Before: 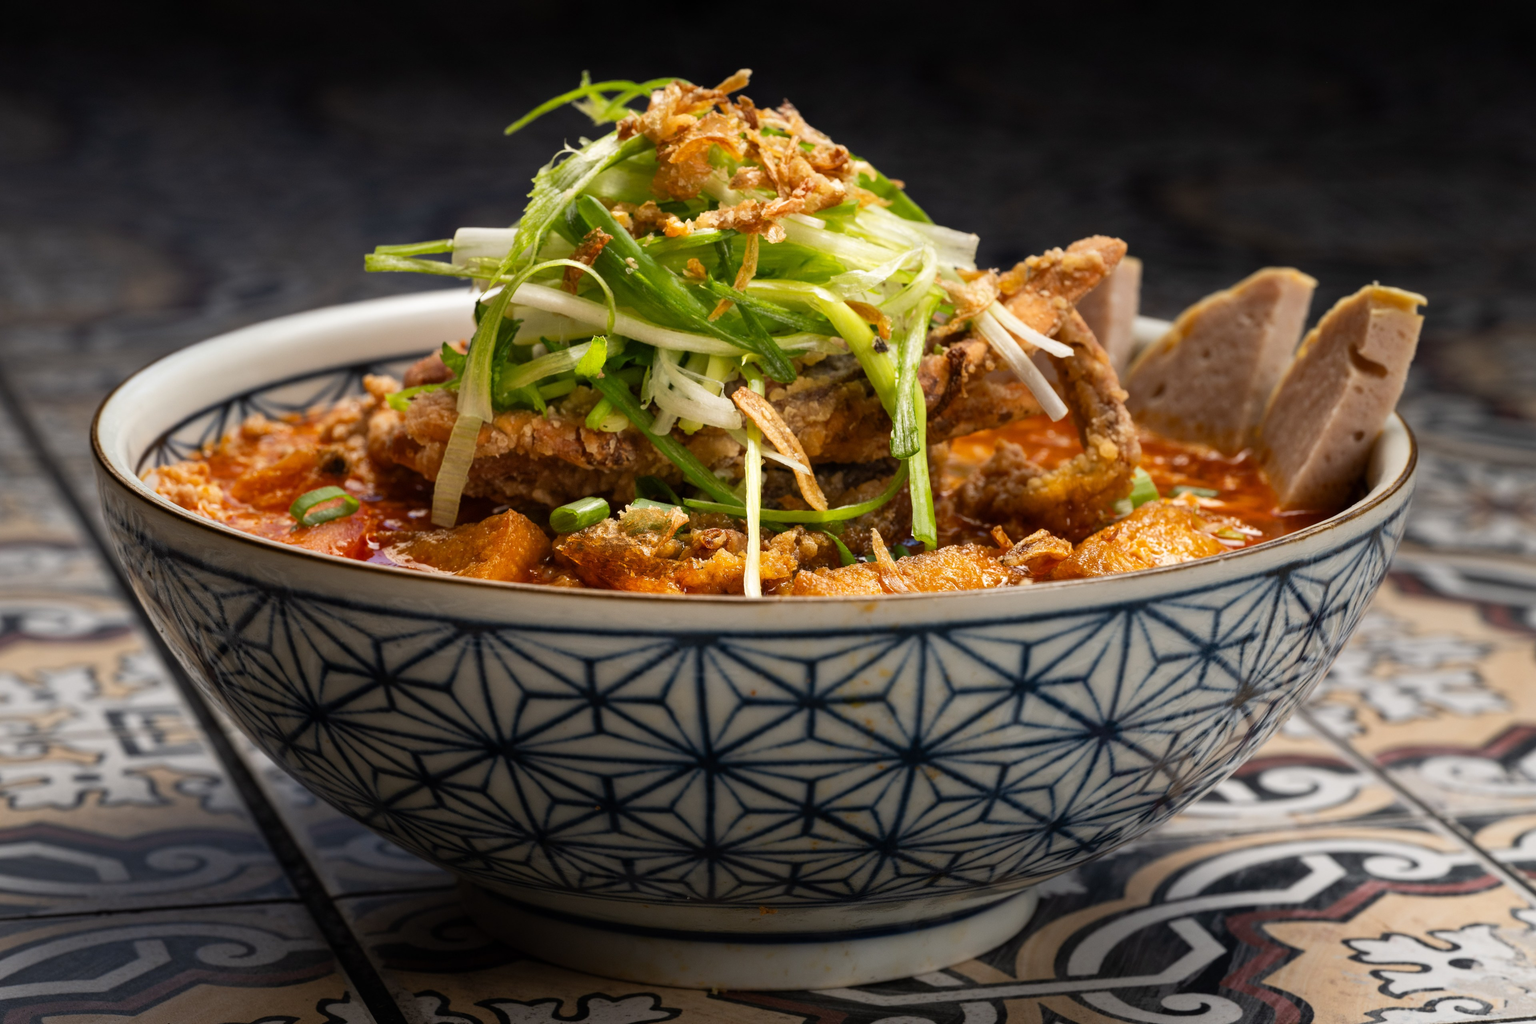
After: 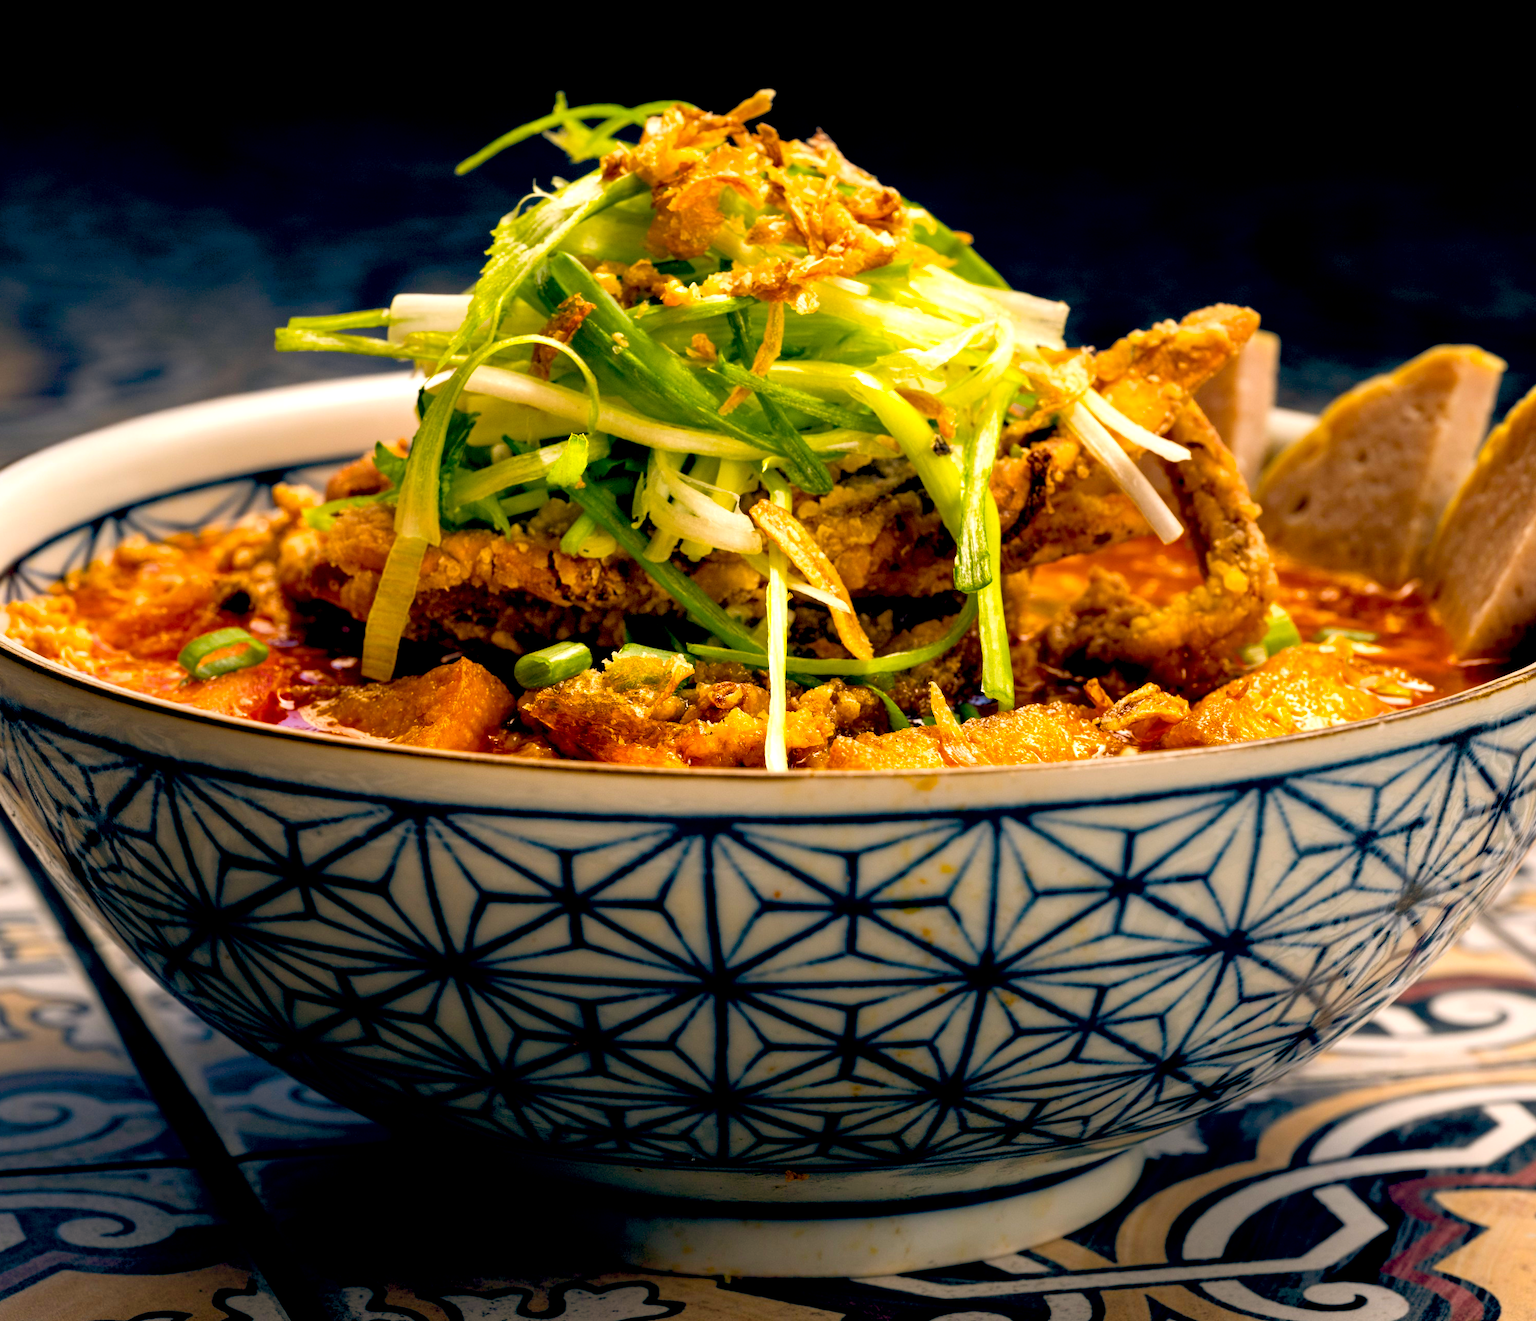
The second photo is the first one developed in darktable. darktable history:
exposure: black level correction 0, exposure 0.5 EV, compensate highlight preservation false
color correction: highlights a* 3.84, highlights b* 5.07
color balance: lift [0.975, 0.993, 1, 1.015], gamma [1.1, 1, 1, 0.945], gain [1, 1.04, 1, 0.95]
color balance rgb: linear chroma grading › global chroma 15%, perceptual saturation grading › global saturation 30%
crop: left 9.88%, right 12.664%
